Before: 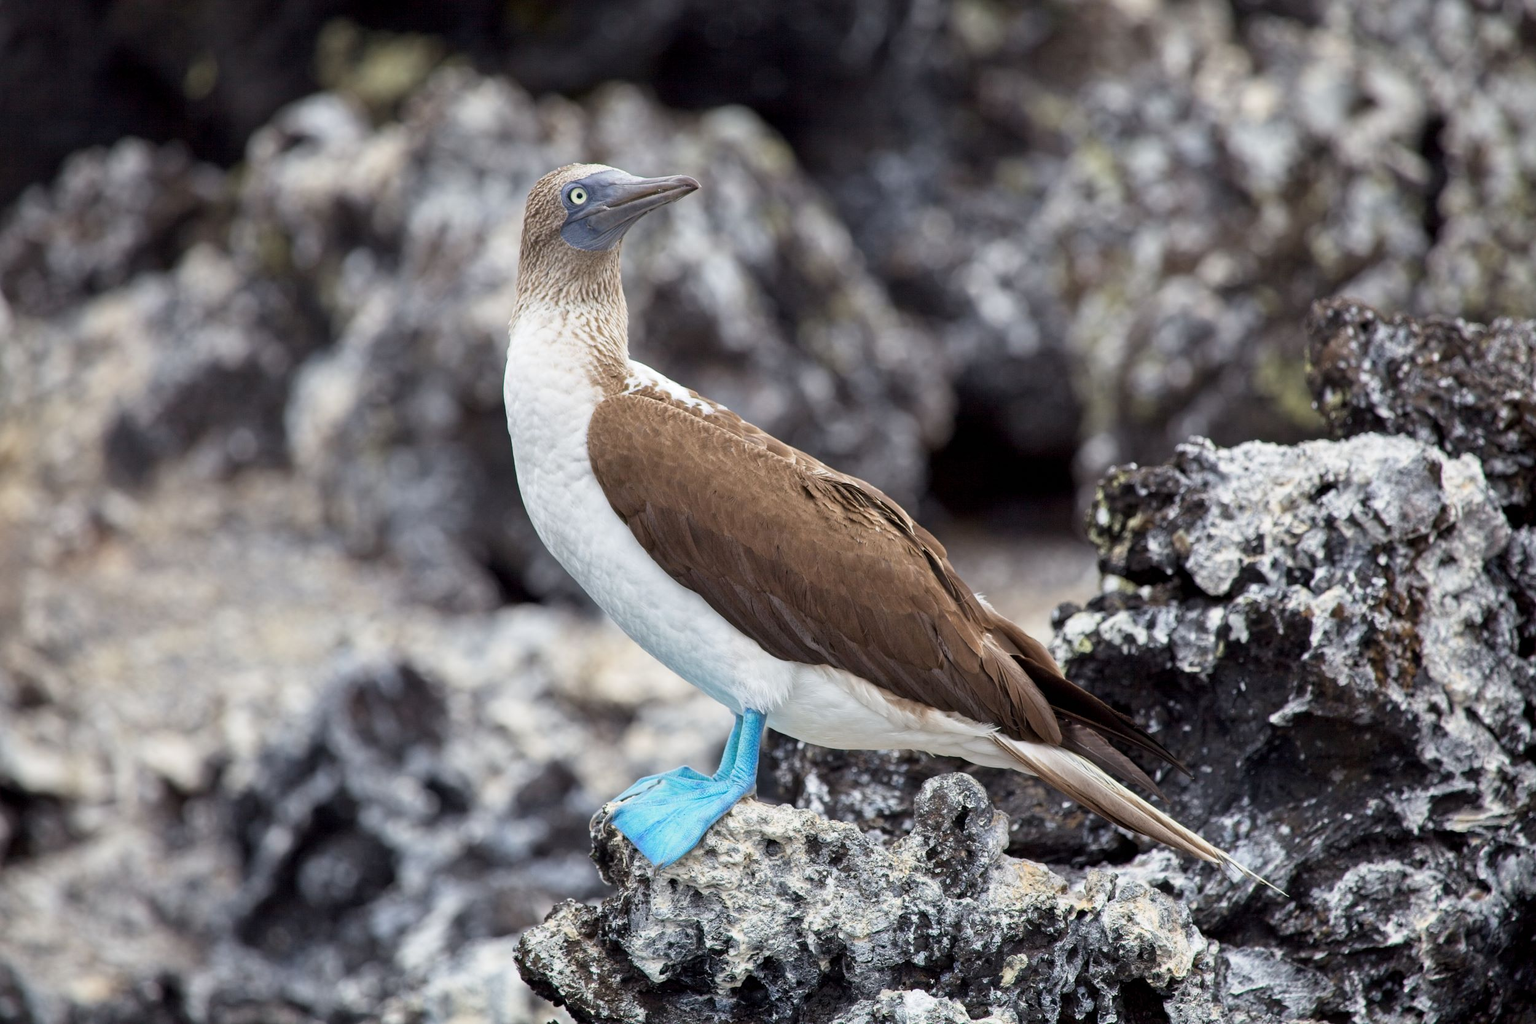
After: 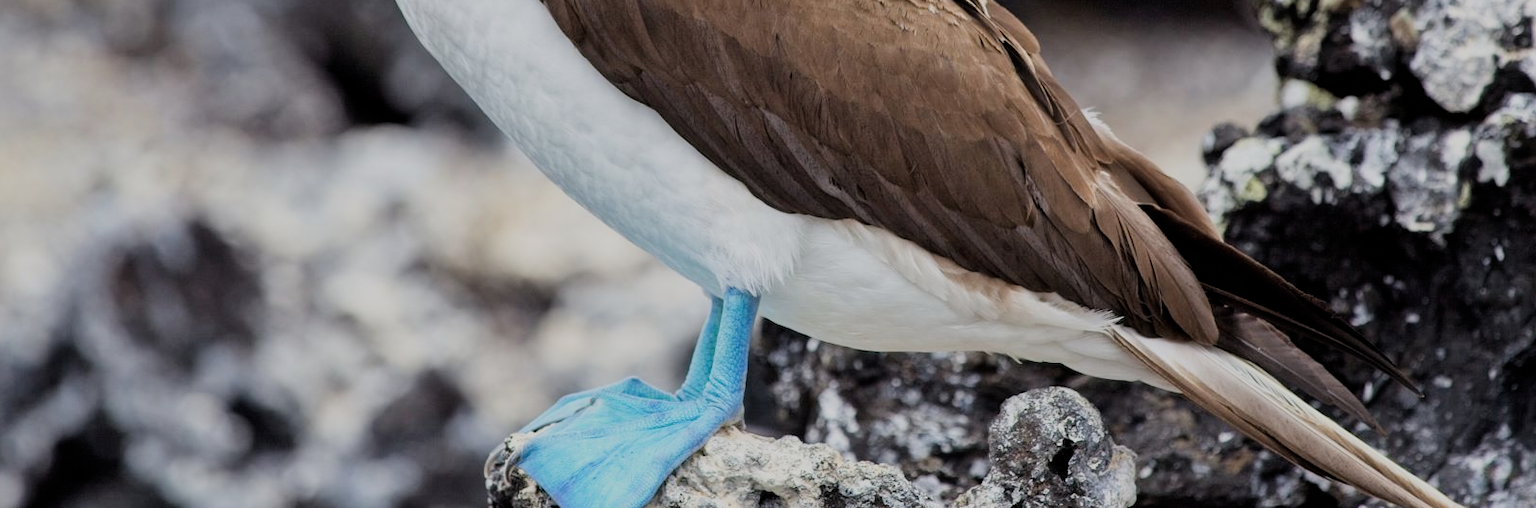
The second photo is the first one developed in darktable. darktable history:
filmic rgb: black relative exposure -7.65 EV, white relative exposure 4.56 EV, hardness 3.61
crop: left 18.091%, top 51.13%, right 17.525%, bottom 16.85%
